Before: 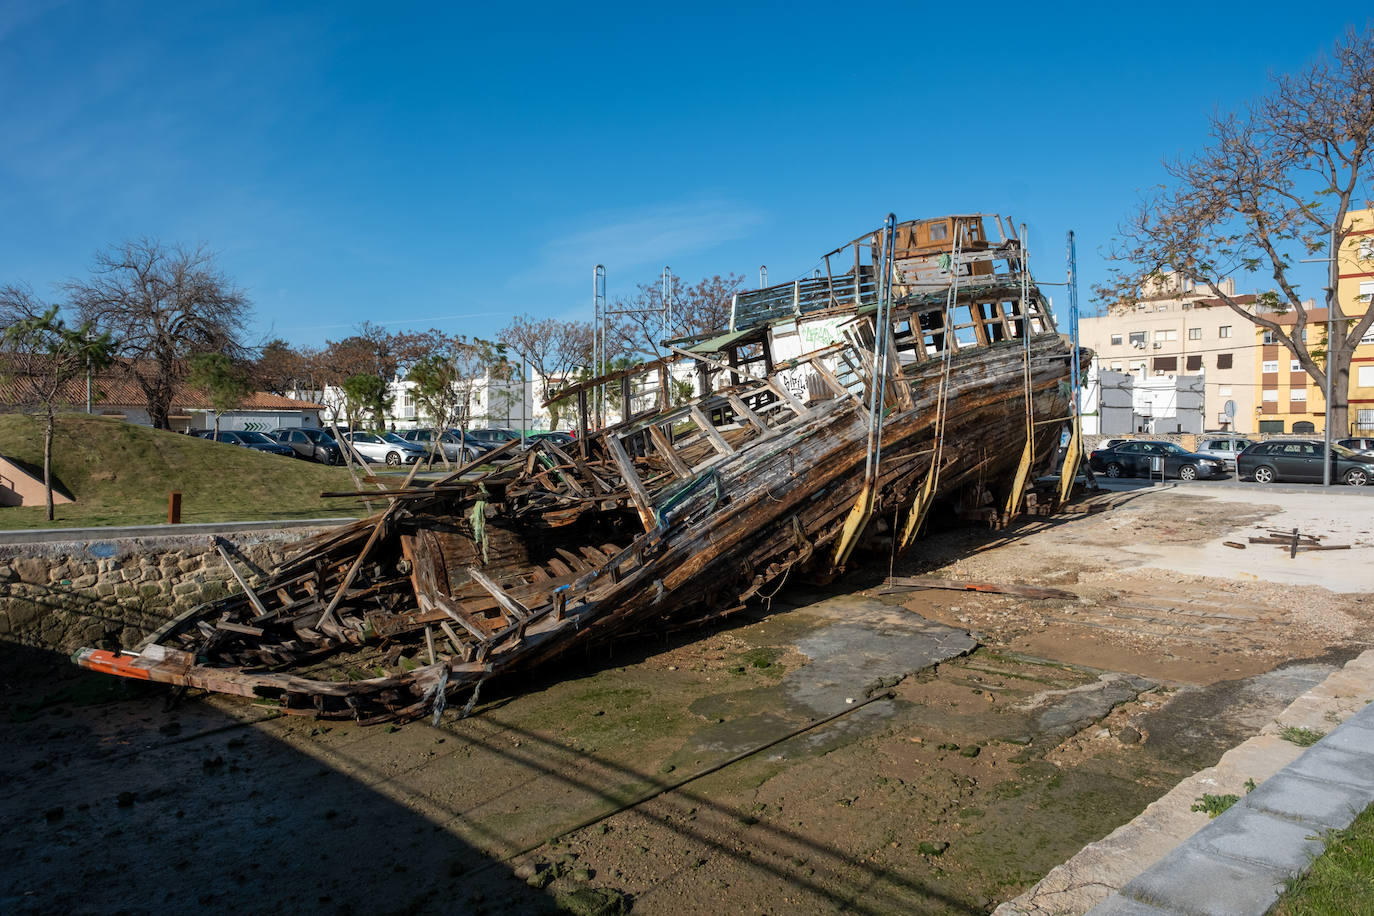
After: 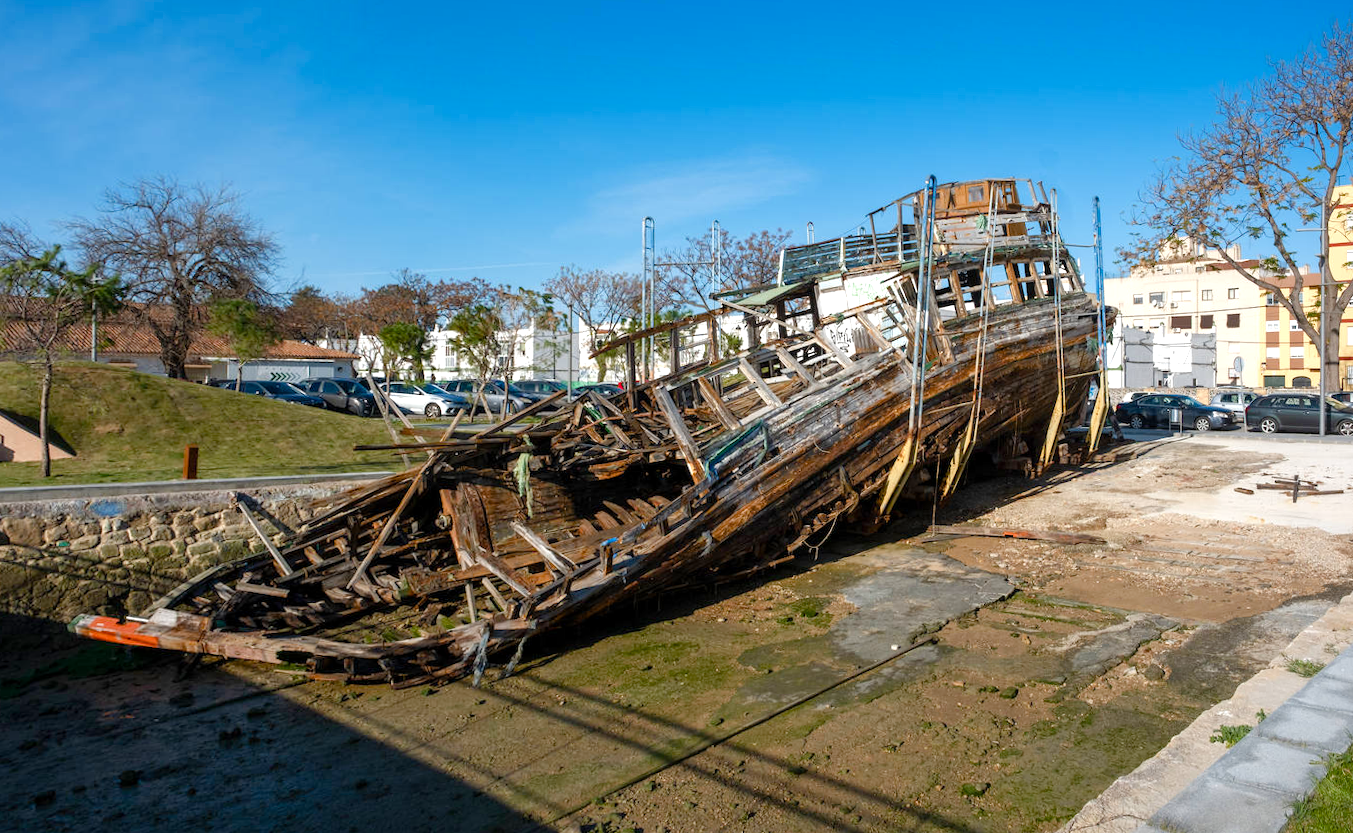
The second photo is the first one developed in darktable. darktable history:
rotate and perspective: rotation -0.013°, lens shift (vertical) -0.027, lens shift (horizontal) 0.178, crop left 0.016, crop right 0.989, crop top 0.082, crop bottom 0.918
color balance rgb: perceptual saturation grading › global saturation 20%, perceptual saturation grading › highlights -50%, perceptual saturation grading › shadows 30%, perceptual brilliance grading › global brilliance 10%, perceptual brilliance grading › shadows 15%
